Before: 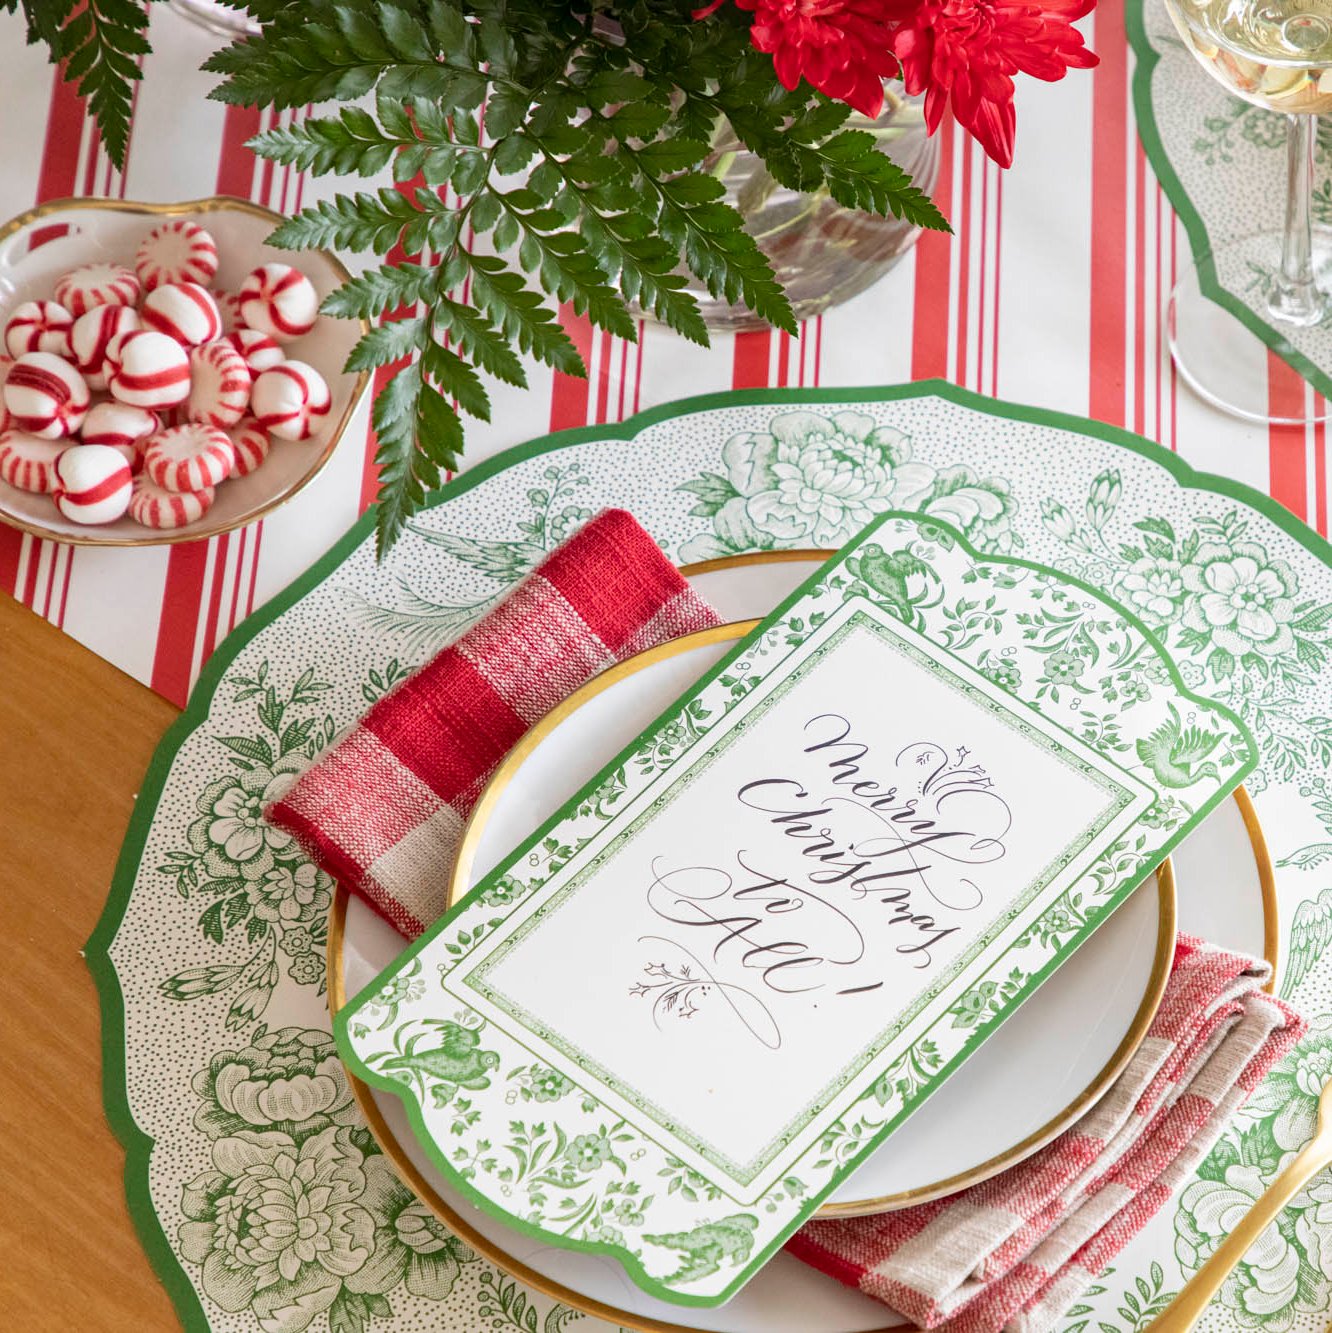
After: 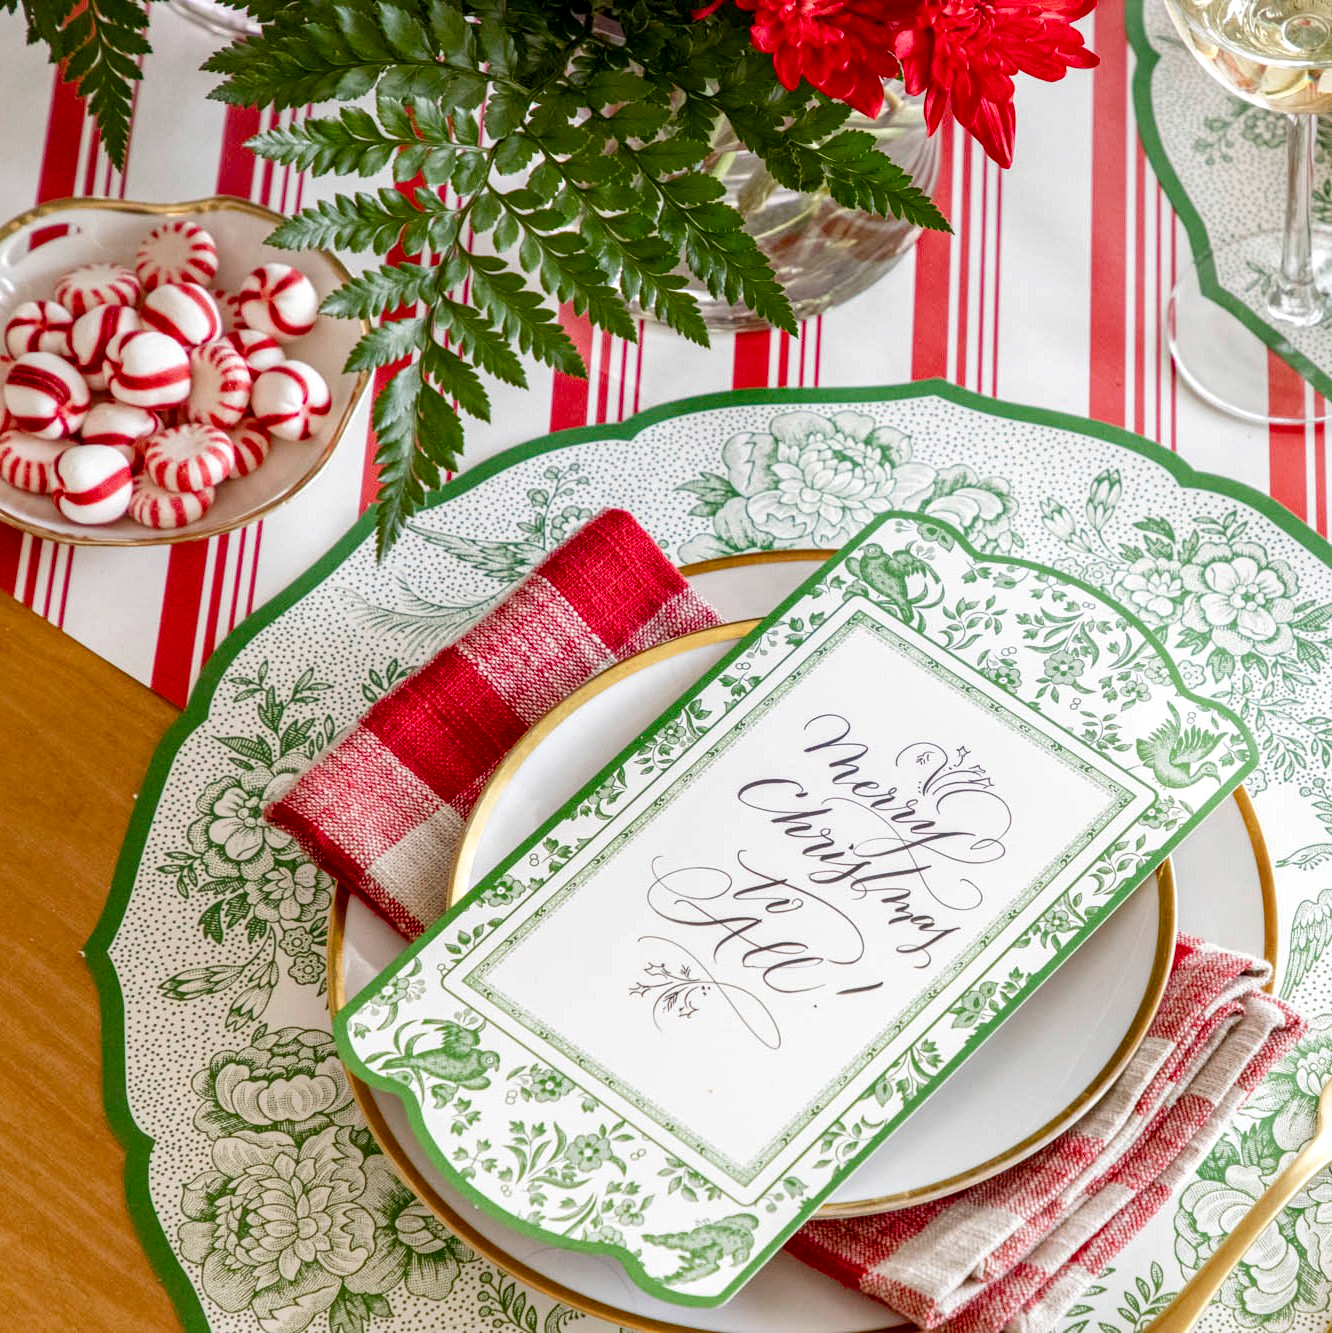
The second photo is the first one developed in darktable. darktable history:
color balance rgb: perceptual saturation grading › global saturation 20%, perceptual saturation grading › highlights -25%, perceptual saturation grading › shadows 50%, global vibrance -25%
local contrast: detail 130%
